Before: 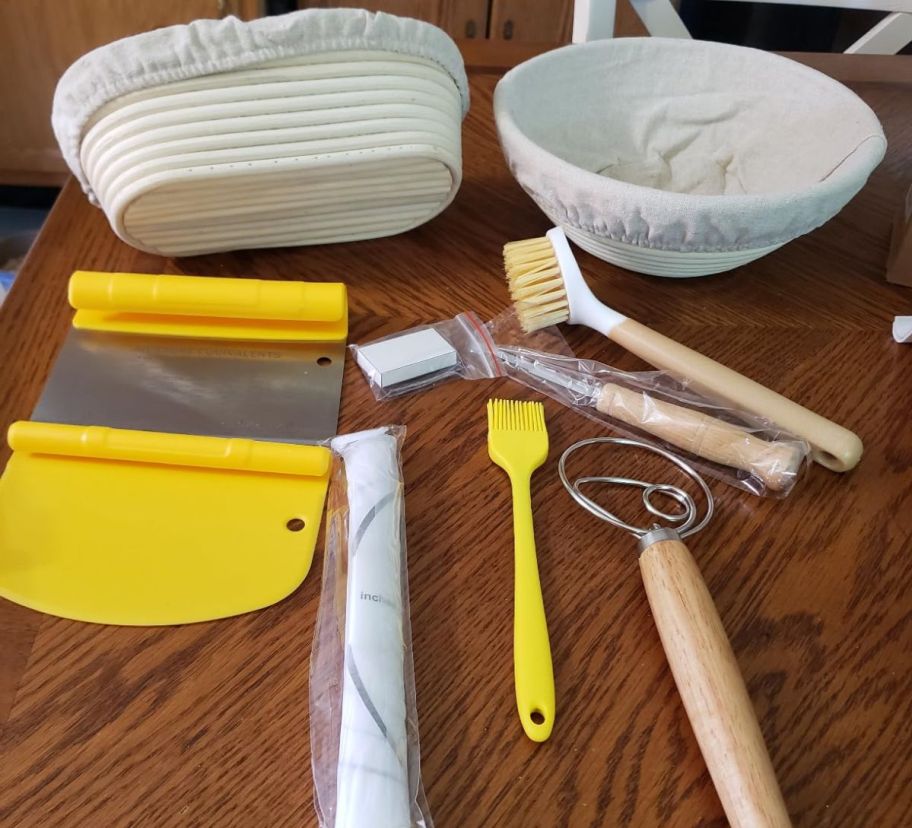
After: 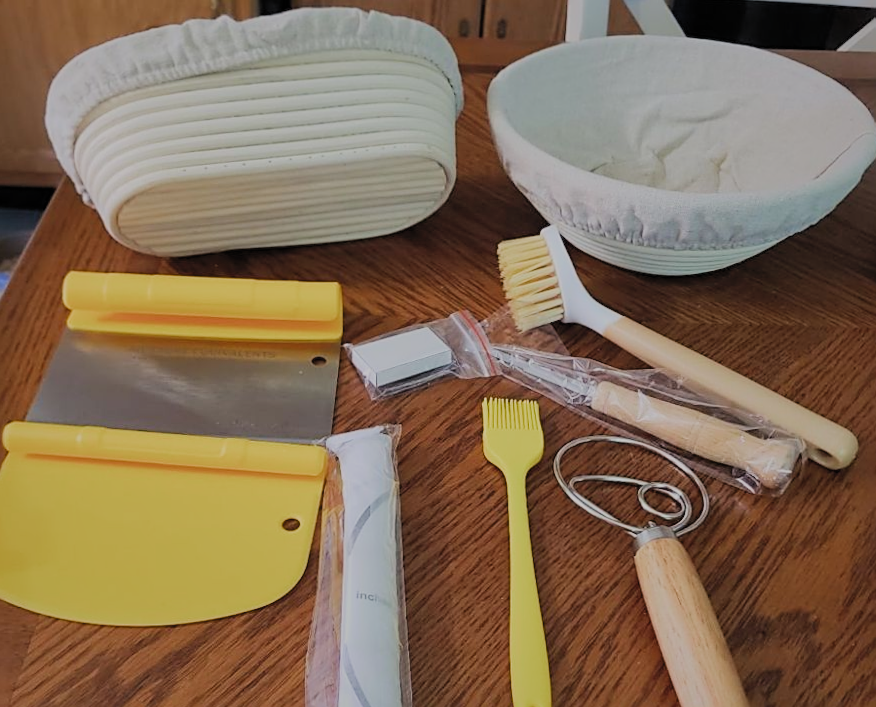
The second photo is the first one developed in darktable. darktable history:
filmic rgb: black relative exposure -7.65 EV, white relative exposure 4.56 EV, hardness 3.61, color science v5 (2021), contrast in shadows safe, contrast in highlights safe
sharpen: on, module defaults
crop and rotate: angle 0.229°, left 0.343%, right 3.101%, bottom 14.184%
shadows and highlights: shadows 39.72, highlights -59.77
